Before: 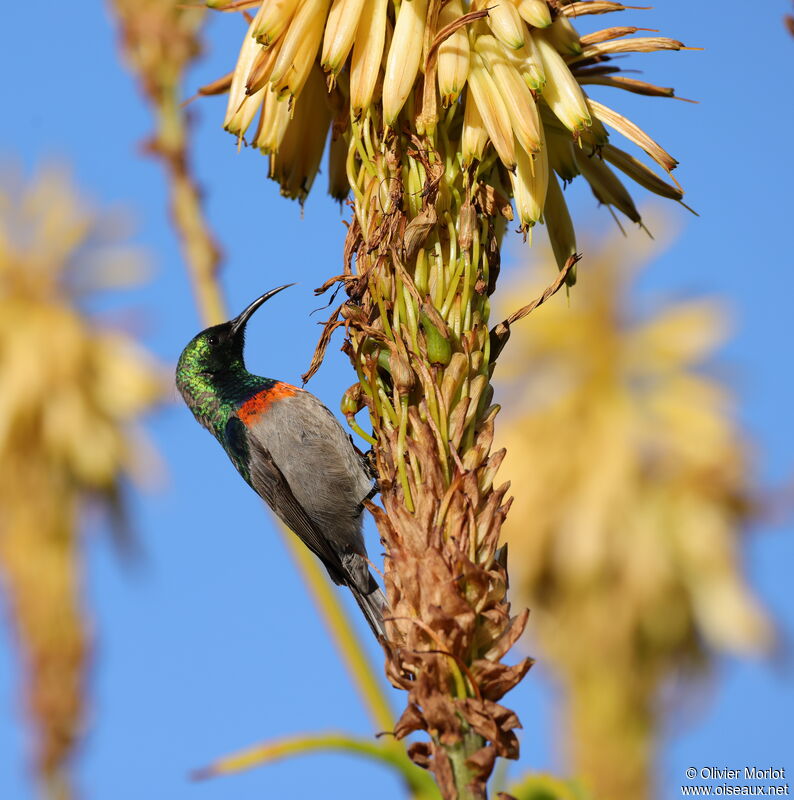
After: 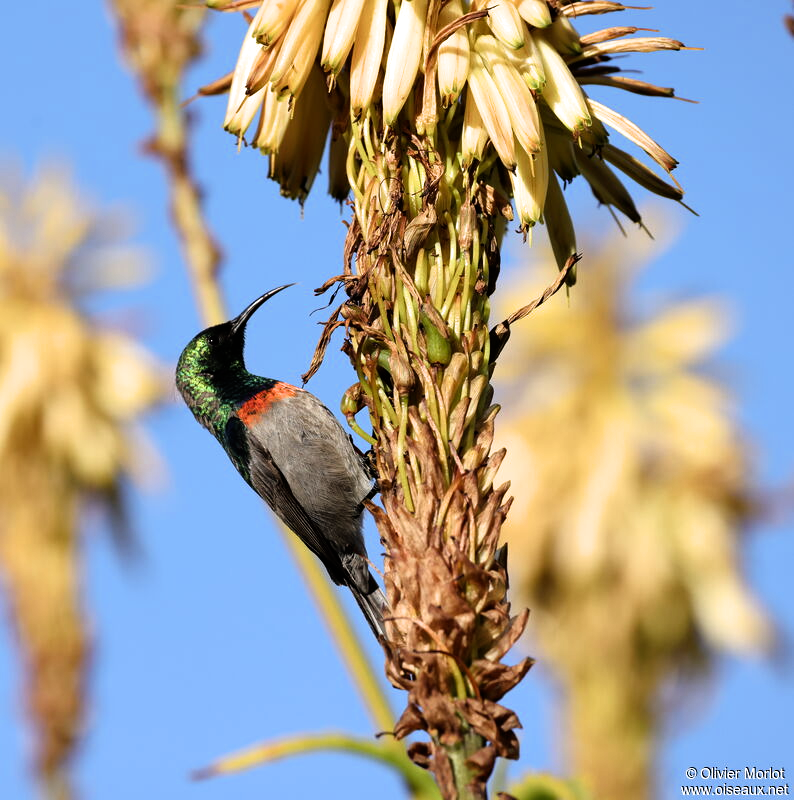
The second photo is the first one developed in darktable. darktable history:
filmic rgb: black relative exposure -8 EV, white relative exposure 2.19 EV, hardness 7
